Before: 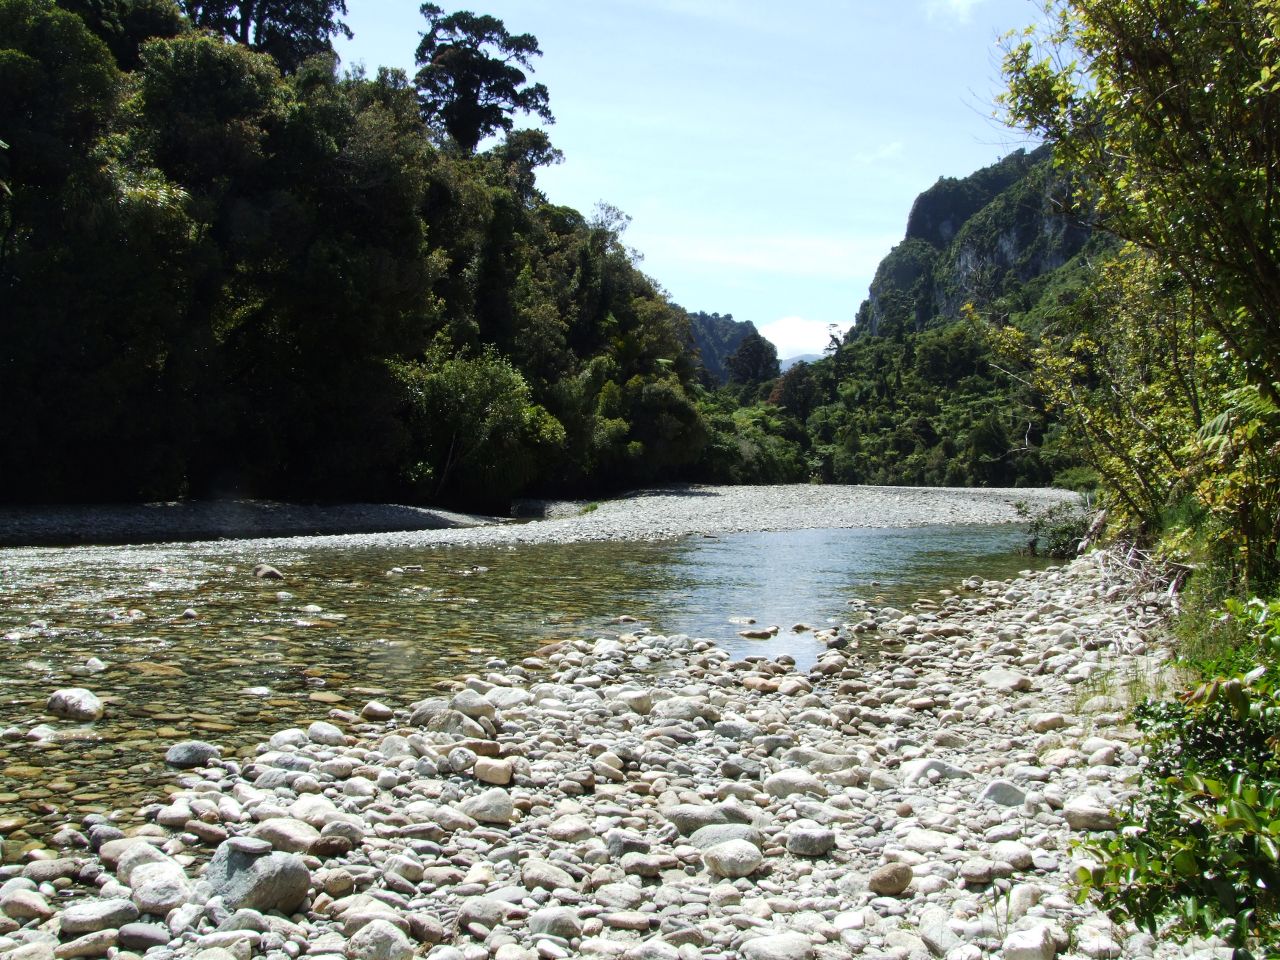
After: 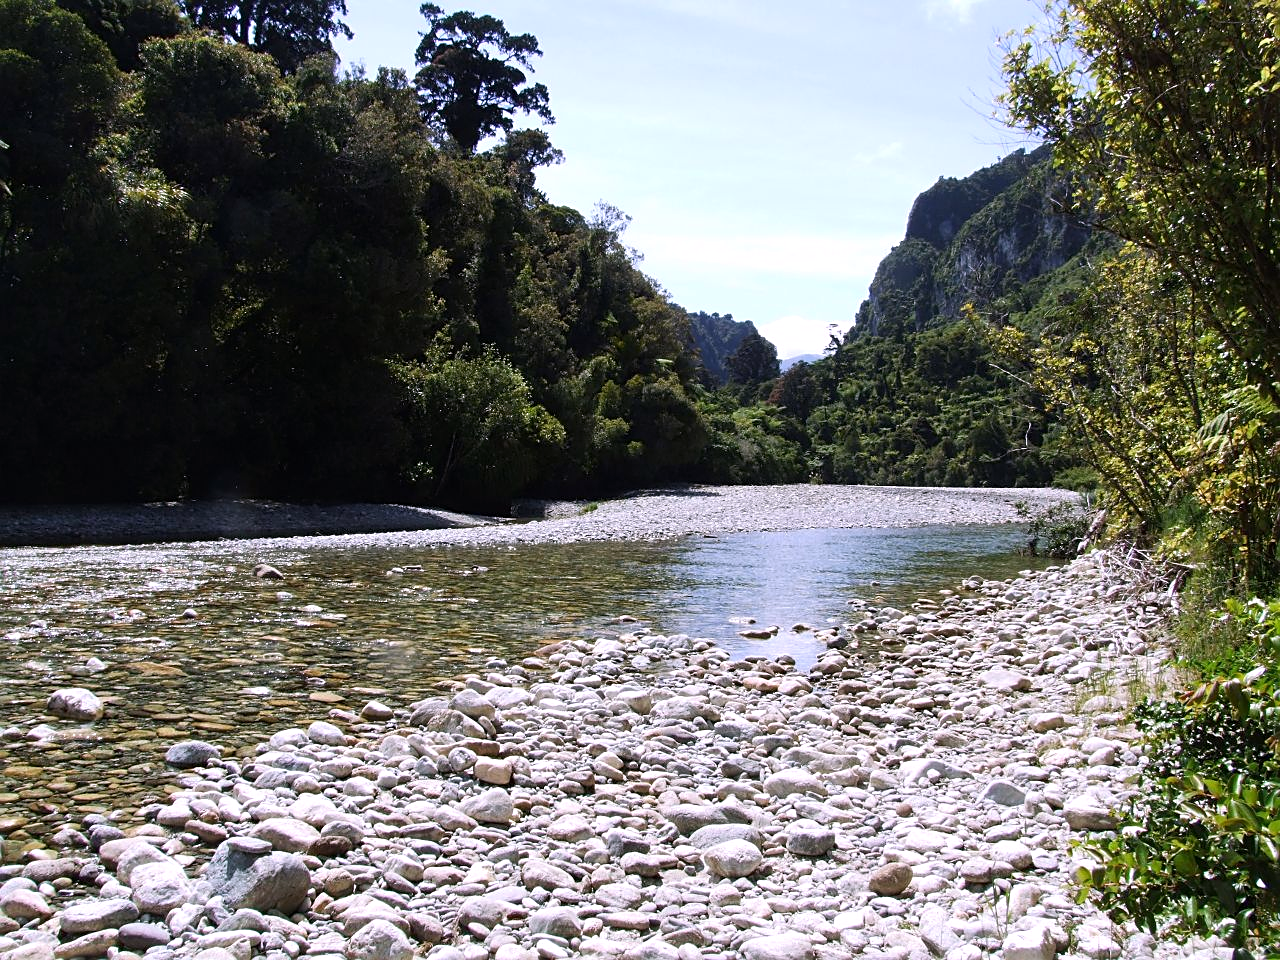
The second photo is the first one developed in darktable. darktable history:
sharpen: on, module defaults
white balance: red 1.066, blue 1.119
